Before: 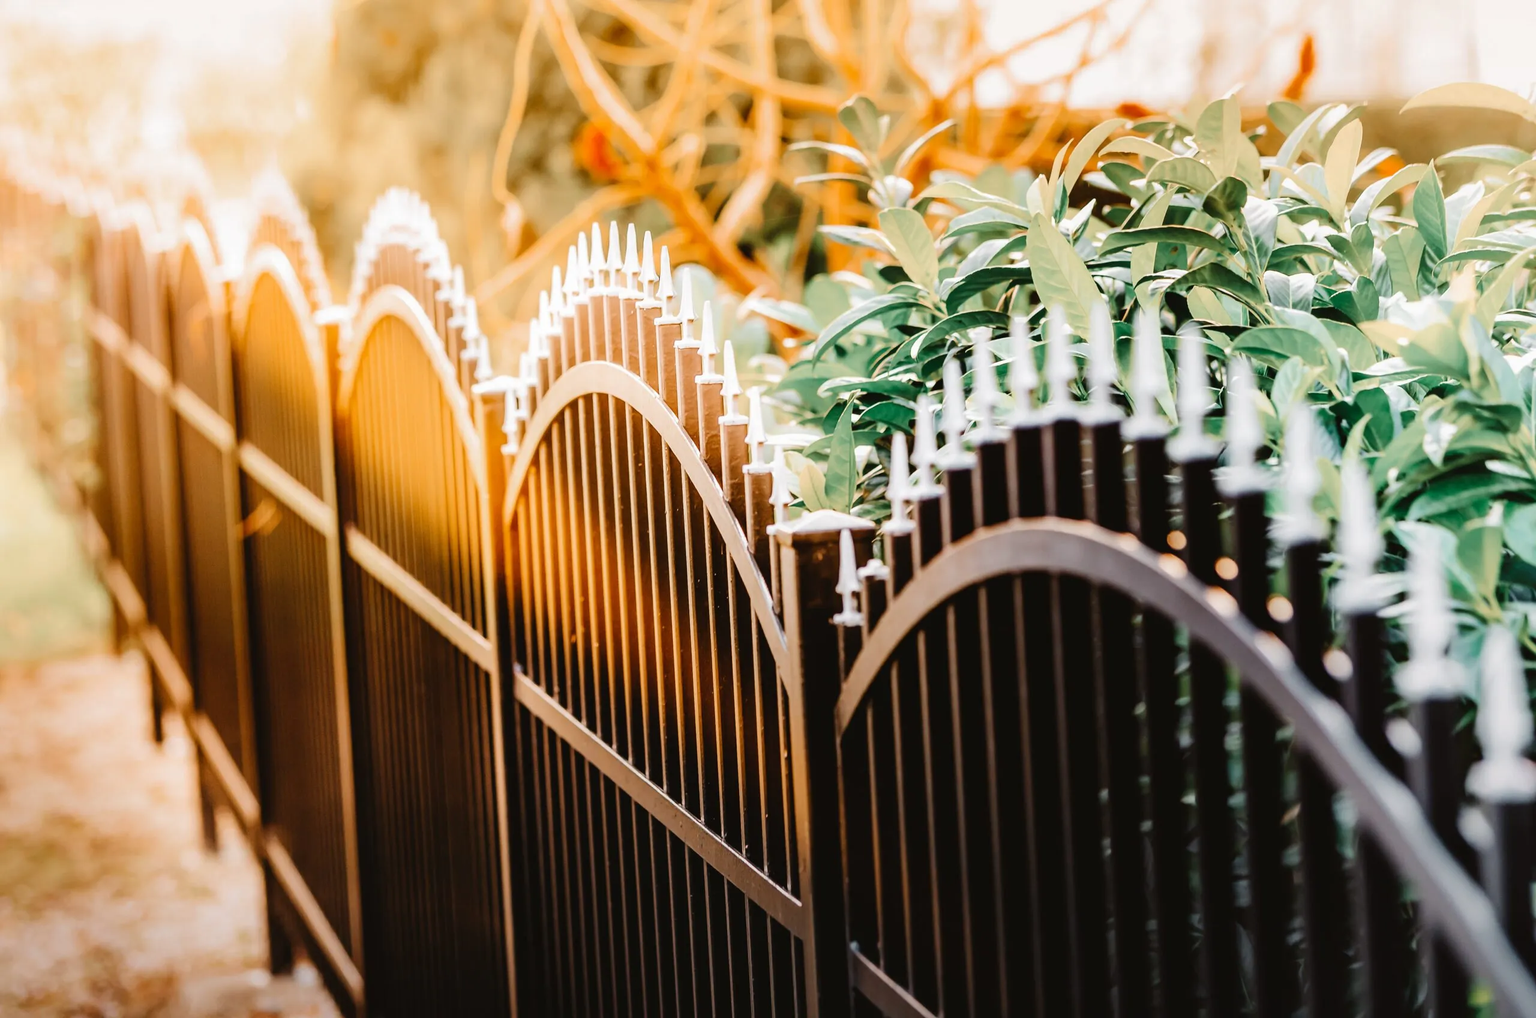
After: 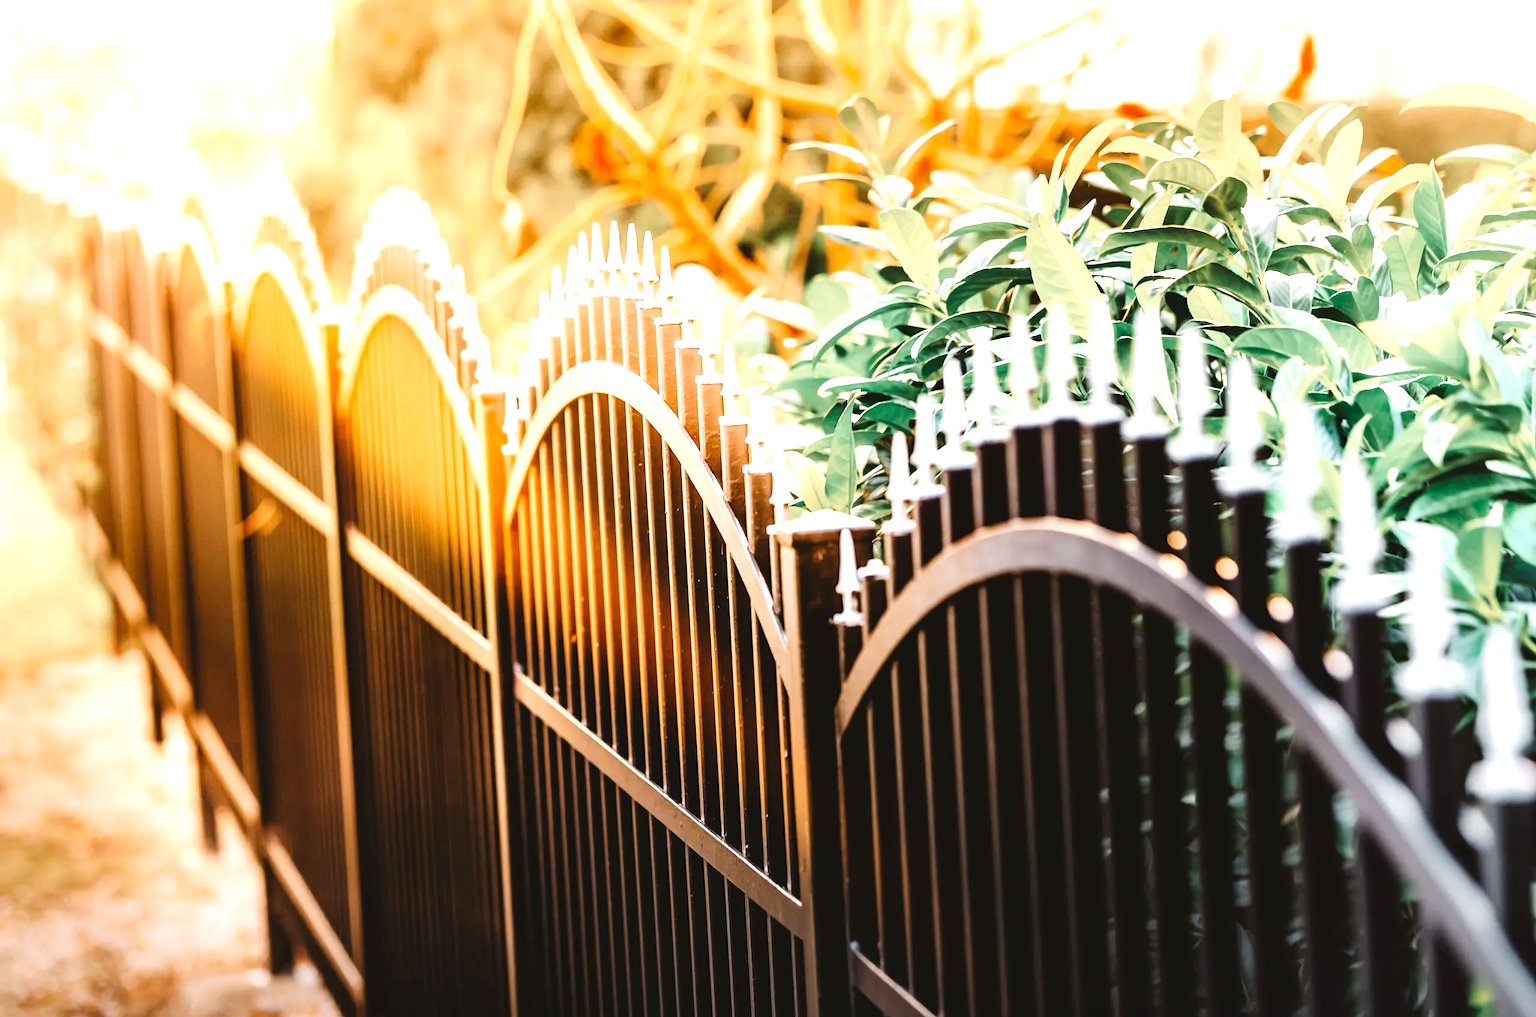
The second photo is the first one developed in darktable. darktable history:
exposure: black level correction 0, exposure 0.704 EV, compensate exposure bias true, compensate highlight preservation false
